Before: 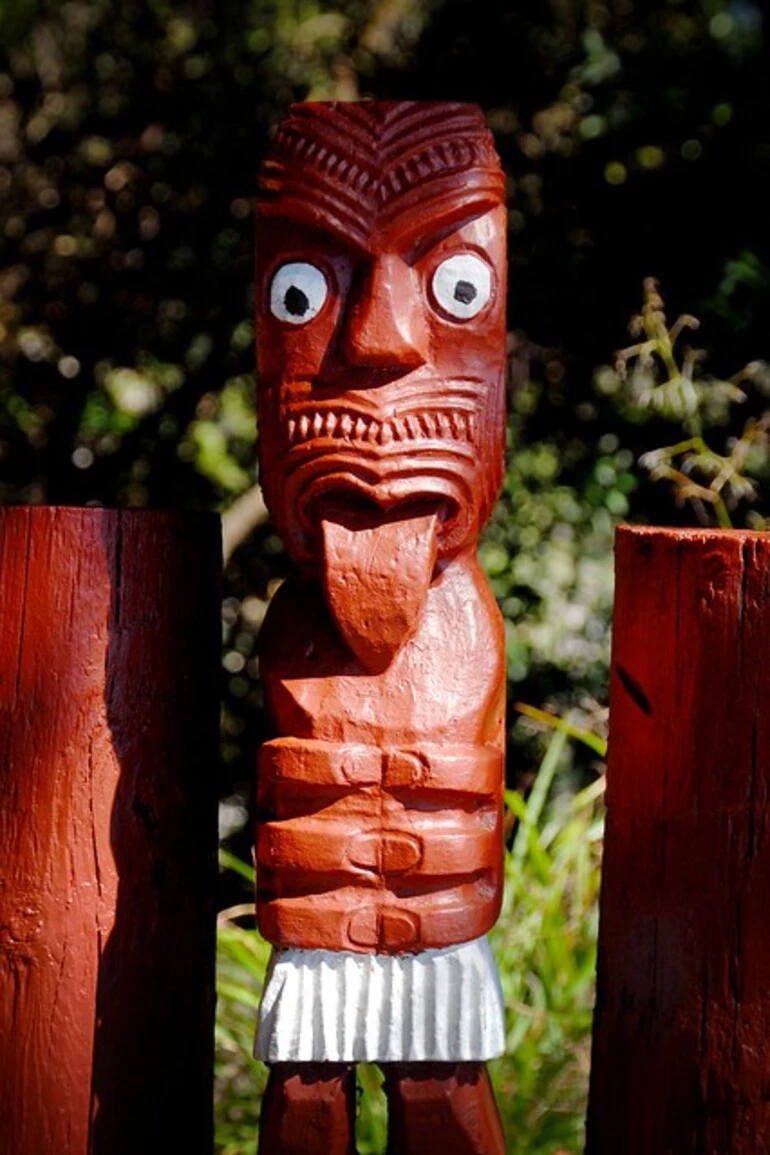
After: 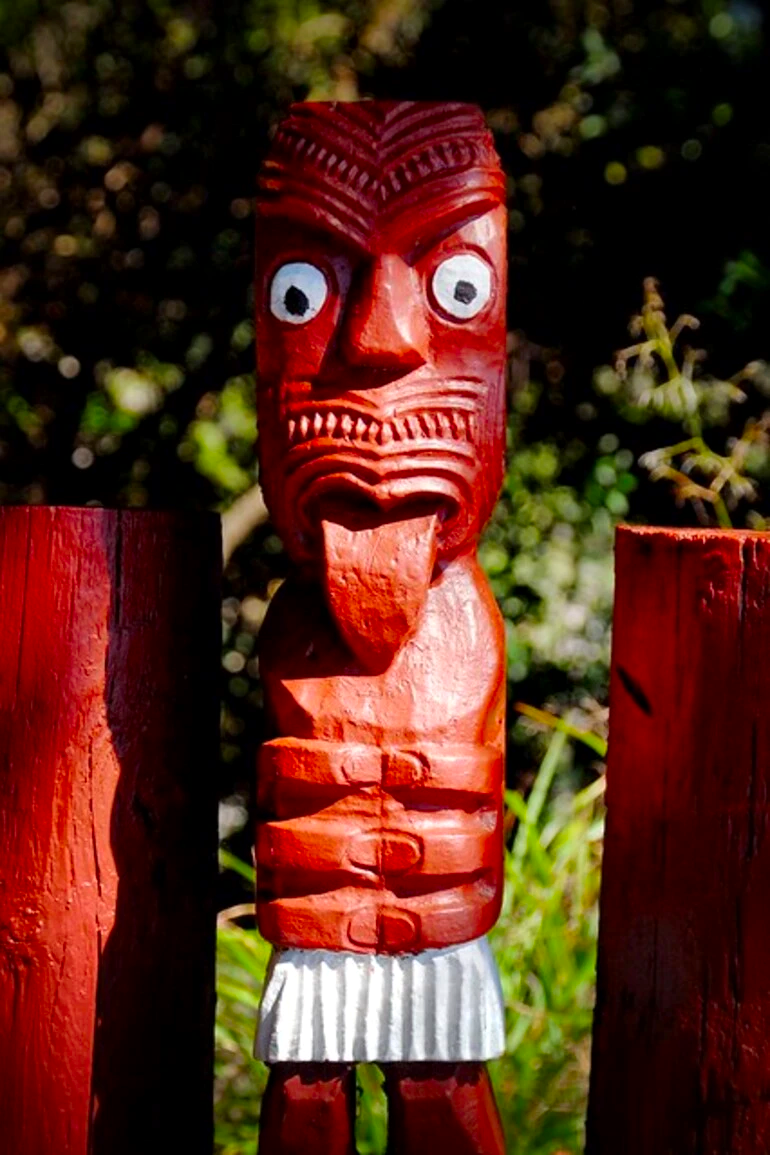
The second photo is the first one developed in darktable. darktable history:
local contrast: mode bilateral grid, contrast 20, coarseness 50, detail 120%, midtone range 0.2
color correction: saturation 1.34
